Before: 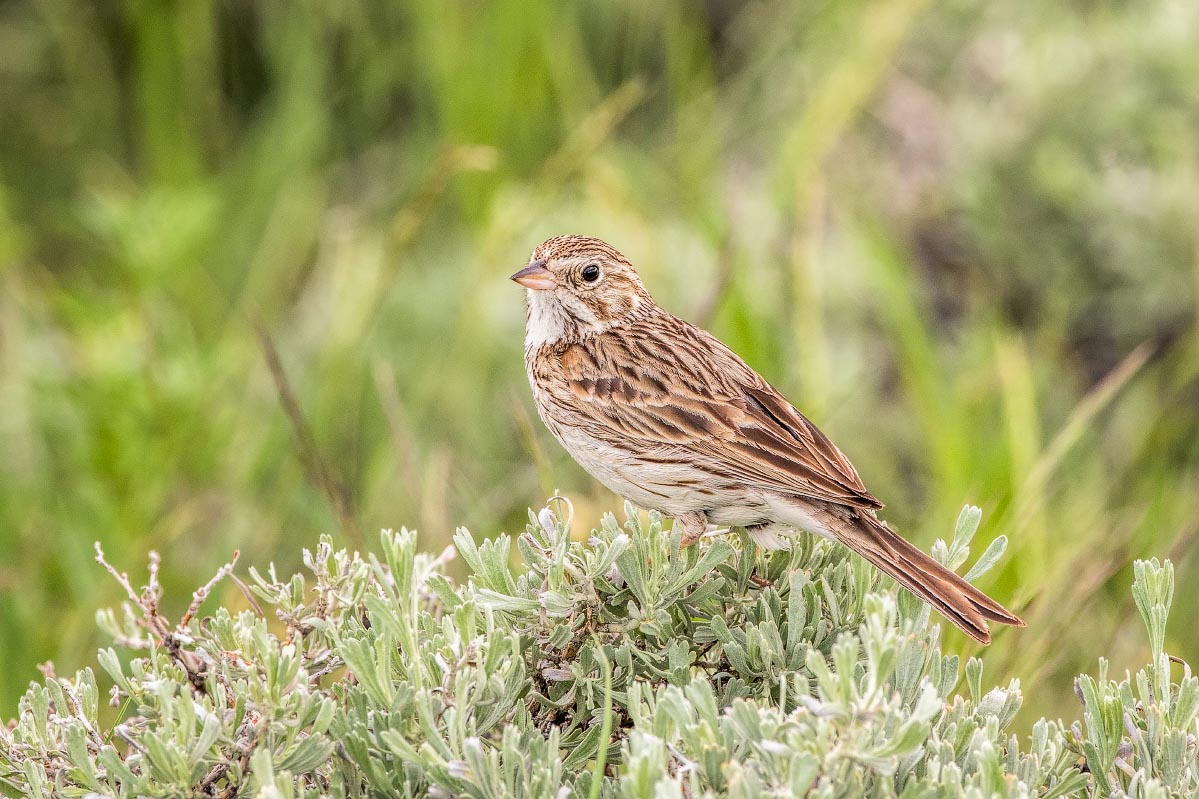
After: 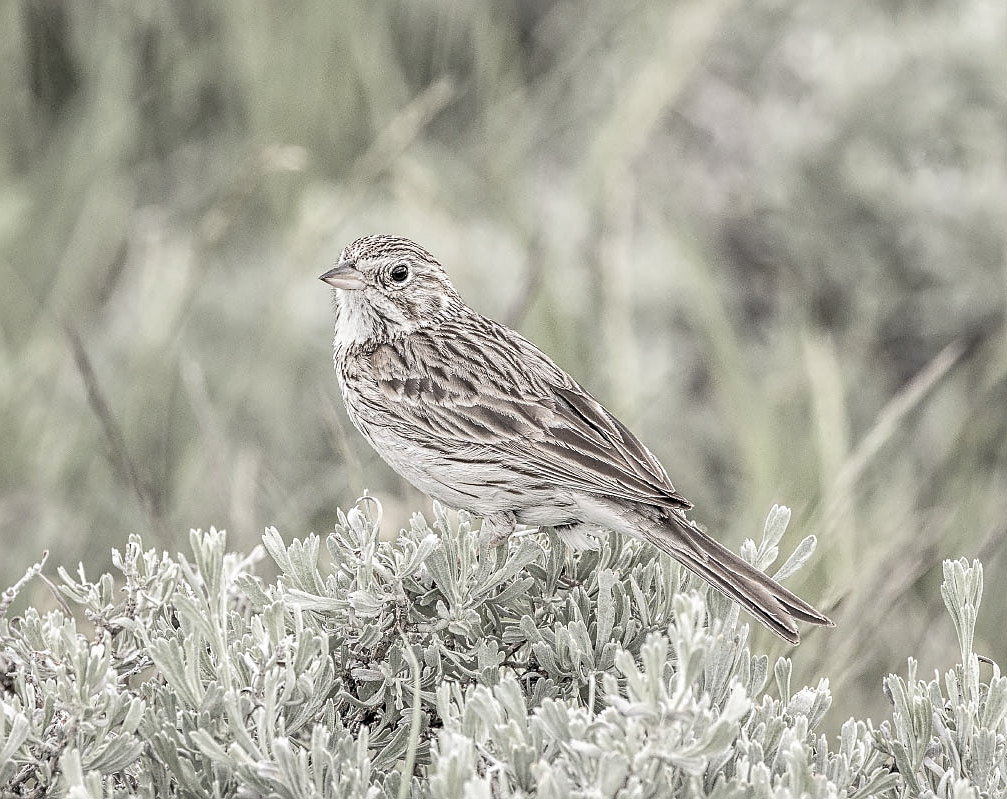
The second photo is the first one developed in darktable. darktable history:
color correction: highlights b* -0.016, saturation 0.208
crop: left 15.998%
sharpen: on, module defaults
tone equalizer: -7 EV 0.149 EV, -6 EV 0.563 EV, -5 EV 1.15 EV, -4 EV 1.36 EV, -3 EV 1.15 EV, -2 EV 0.6 EV, -1 EV 0.15 EV
